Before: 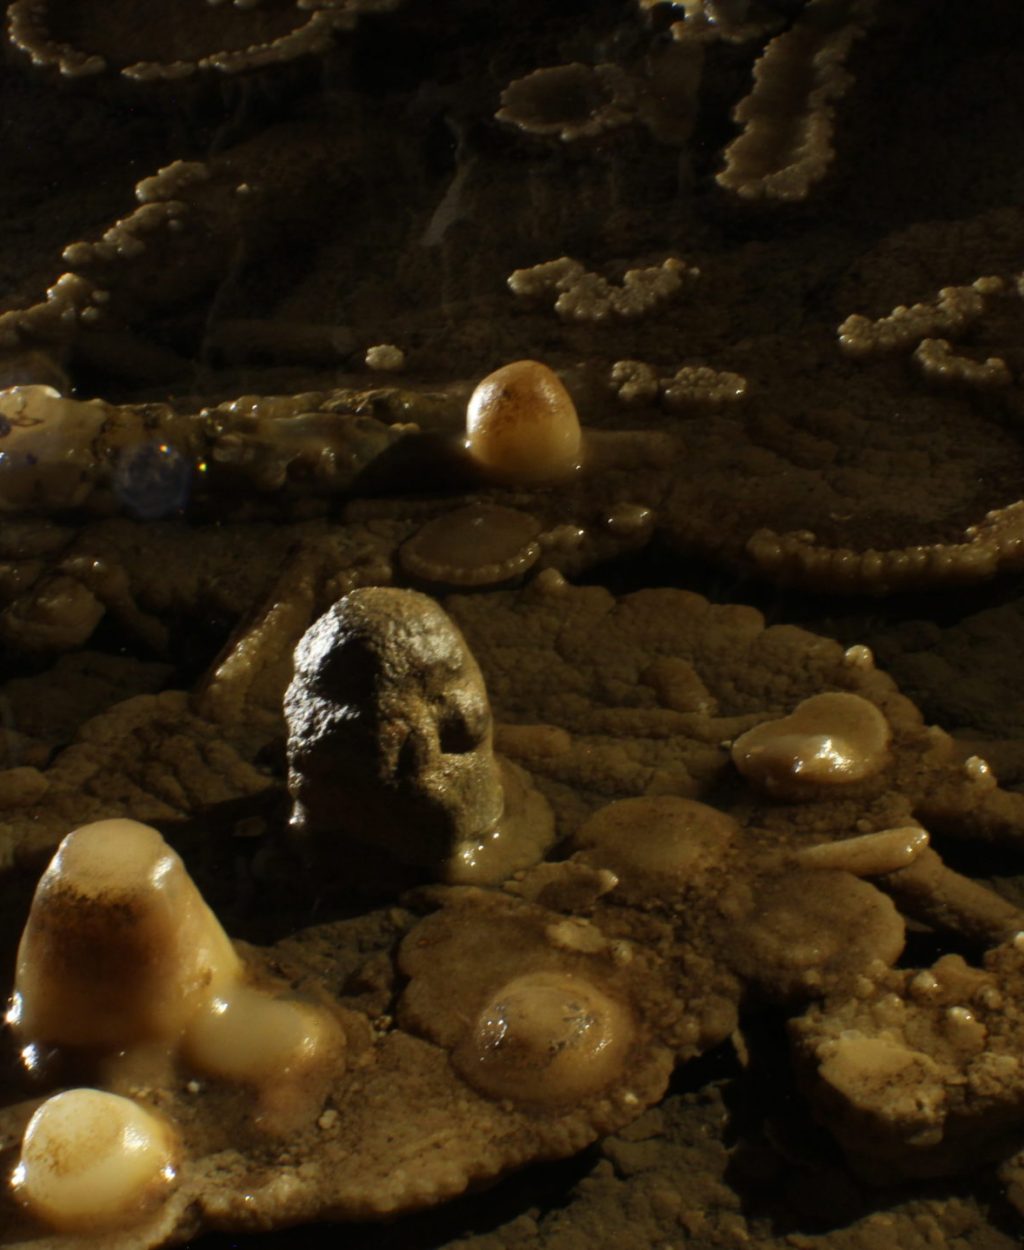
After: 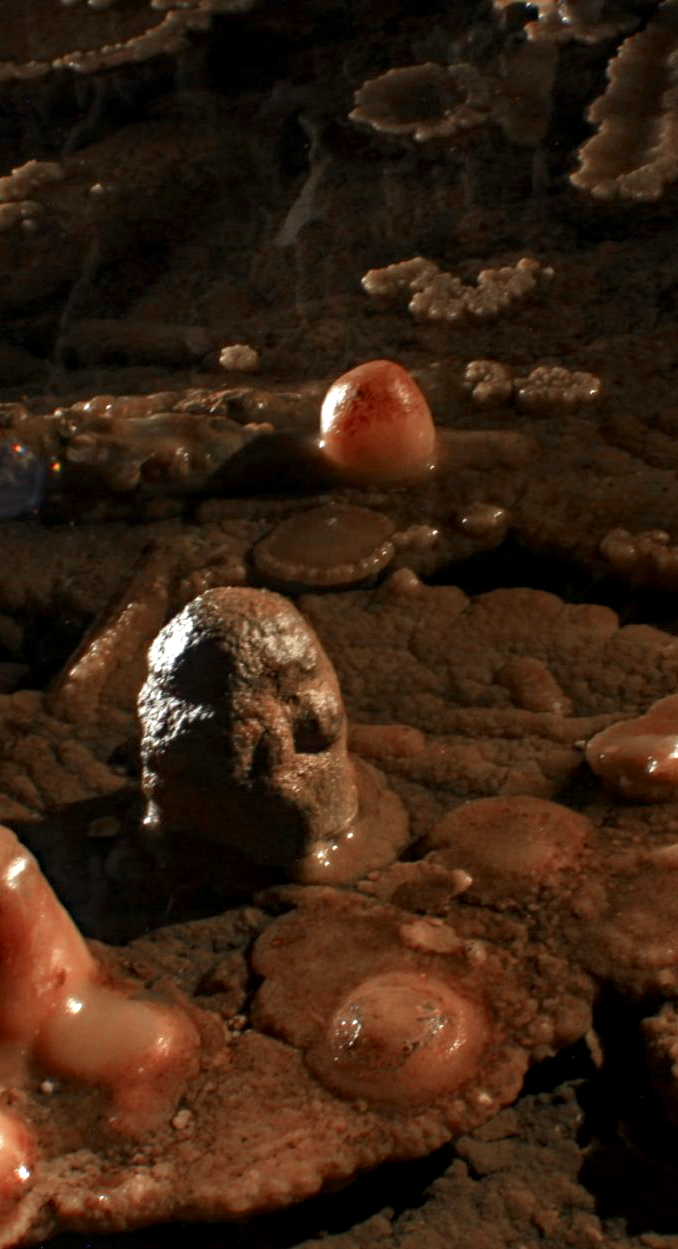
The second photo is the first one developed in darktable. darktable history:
local contrast: on, module defaults
exposure: exposure 0.77 EV, compensate exposure bias true, compensate highlight preservation false
crop and rotate: left 14.32%, right 19.408%
color zones: curves: ch0 [(0, 0.299) (0.25, 0.383) (0.456, 0.352) (0.736, 0.571)]; ch1 [(0, 0.63) (0.151, 0.568) (0.254, 0.416) (0.47, 0.558) (0.732, 0.37) (0.909, 0.492)]; ch2 [(0.004, 0.604) (0.158, 0.443) (0.257, 0.403) (0.761, 0.468)], mix 26.89%
haze removal: compatibility mode true, adaptive false
